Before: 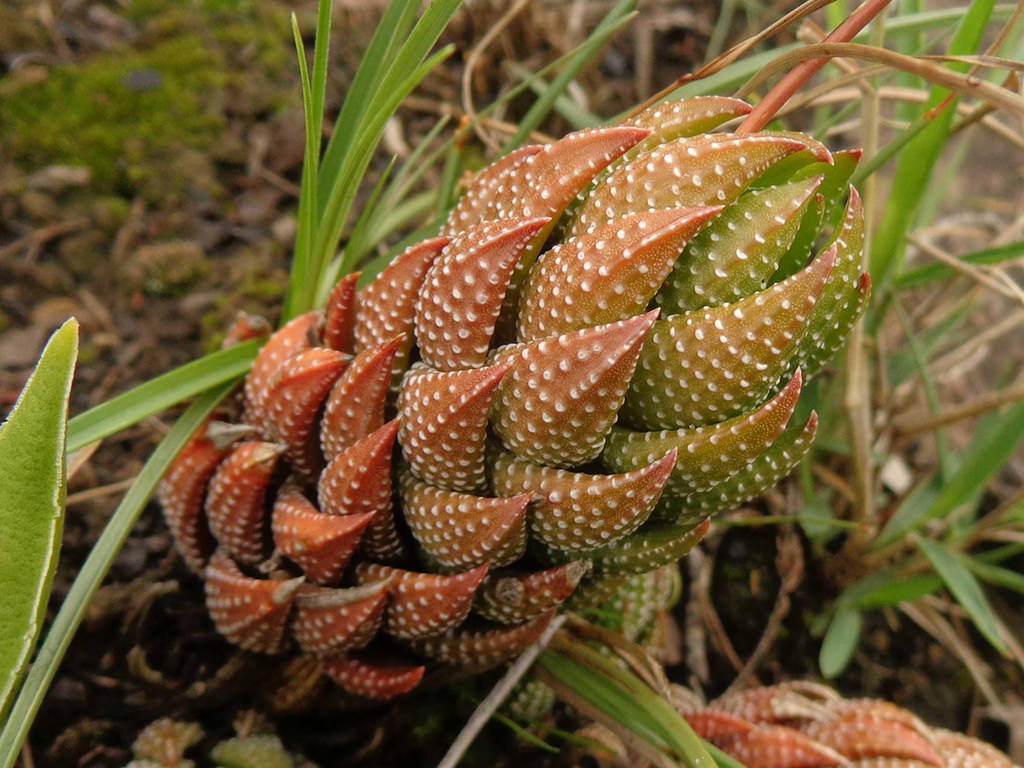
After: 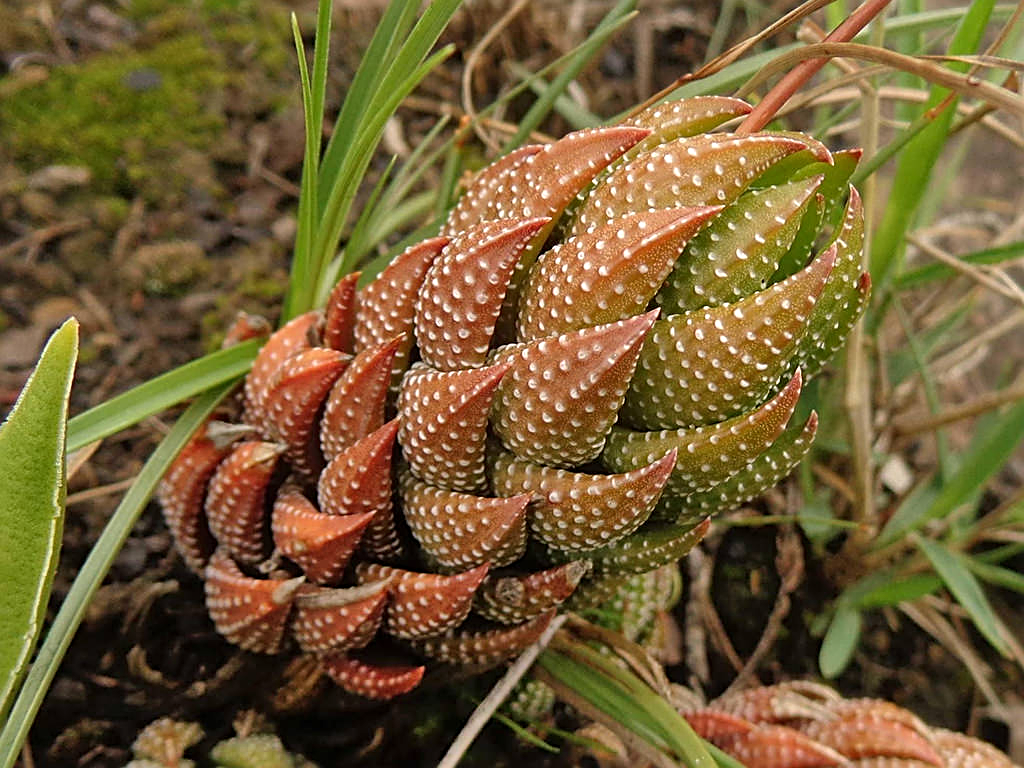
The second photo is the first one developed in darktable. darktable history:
exposure: compensate highlight preservation false
shadows and highlights: soften with gaussian
sharpen: radius 2.531, amount 0.63
